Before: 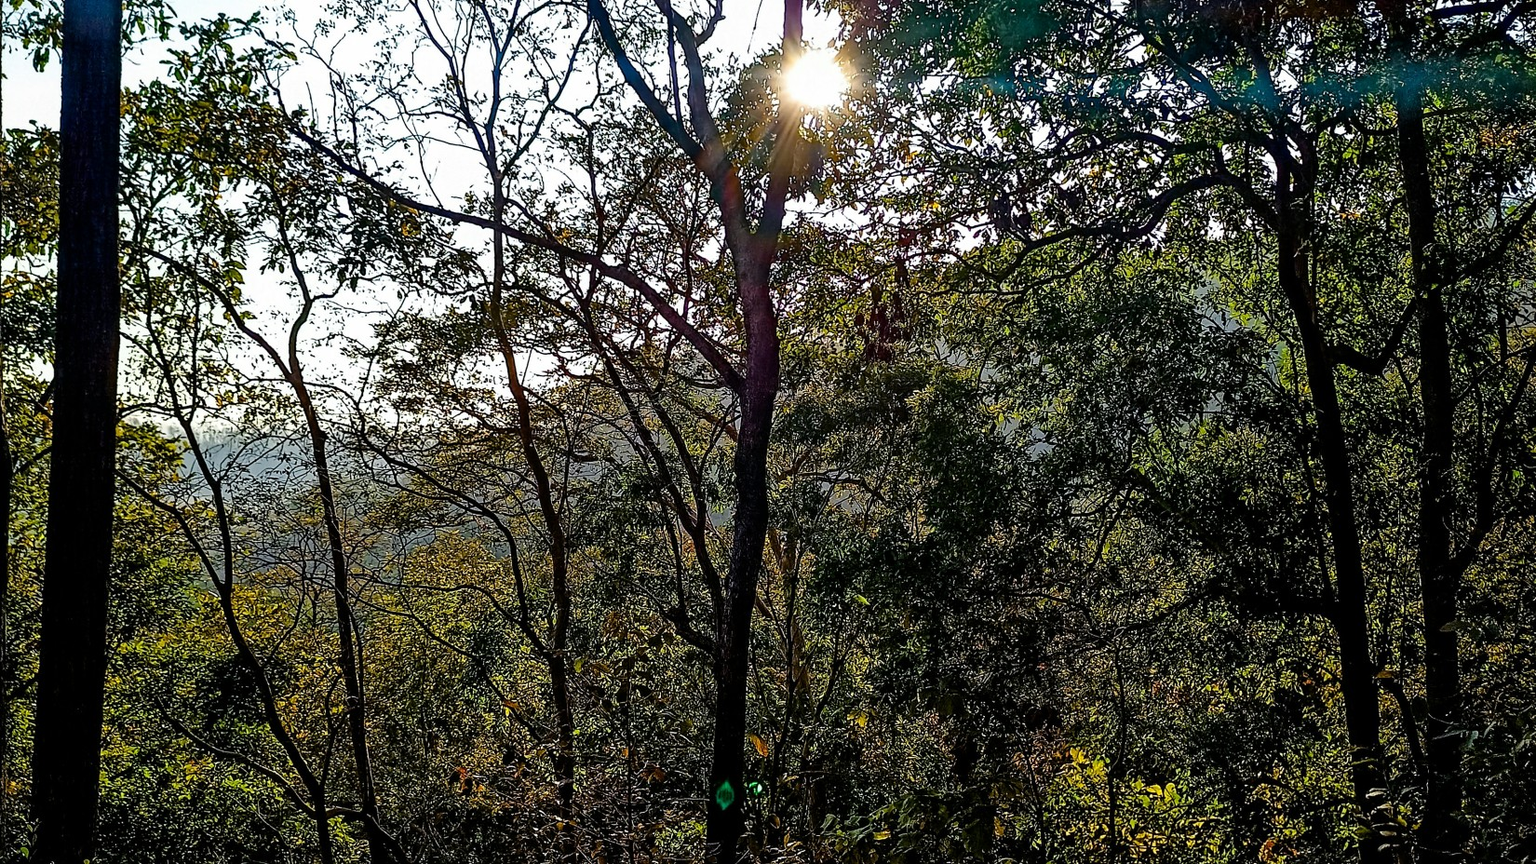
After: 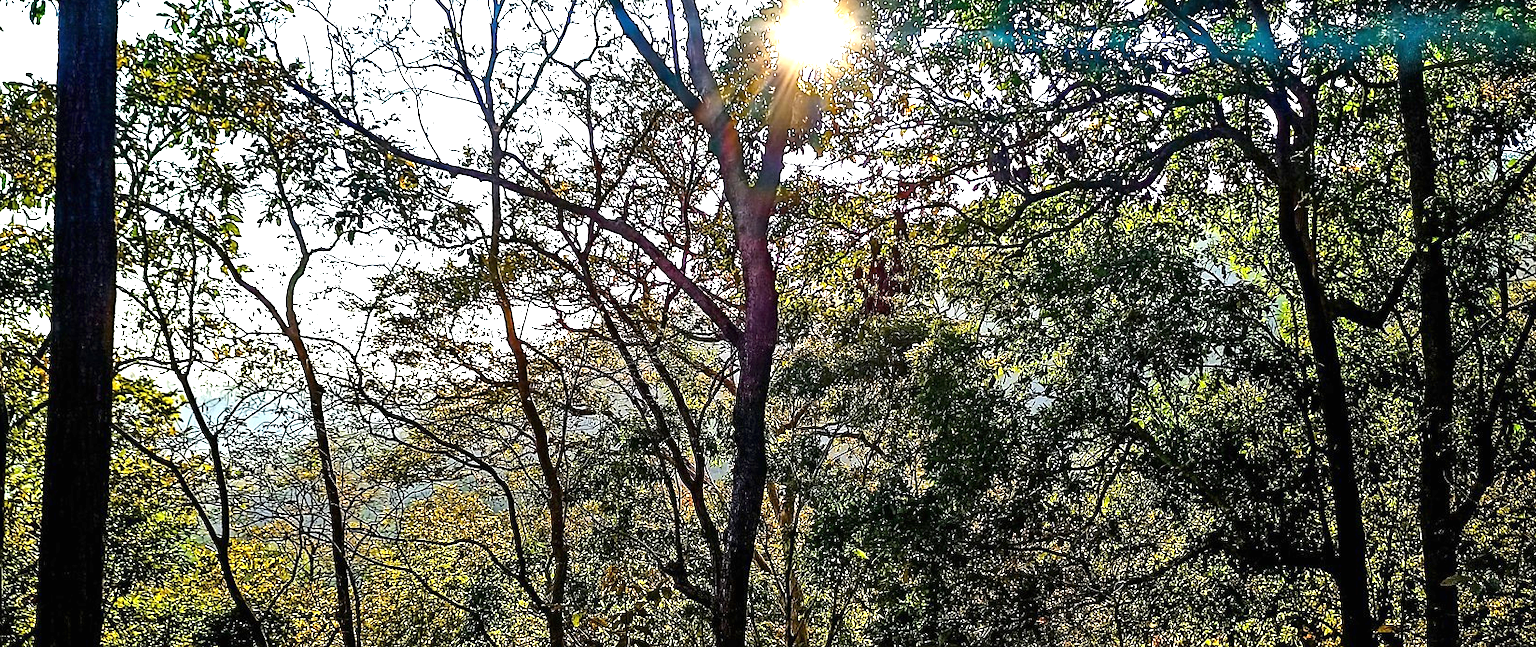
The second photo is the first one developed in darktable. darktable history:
exposure: black level correction 0, exposure 1.467 EV, compensate exposure bias true, compensate highlight preservation false
crop: left 0.248%, top 5.564%, bottom 19.733%
